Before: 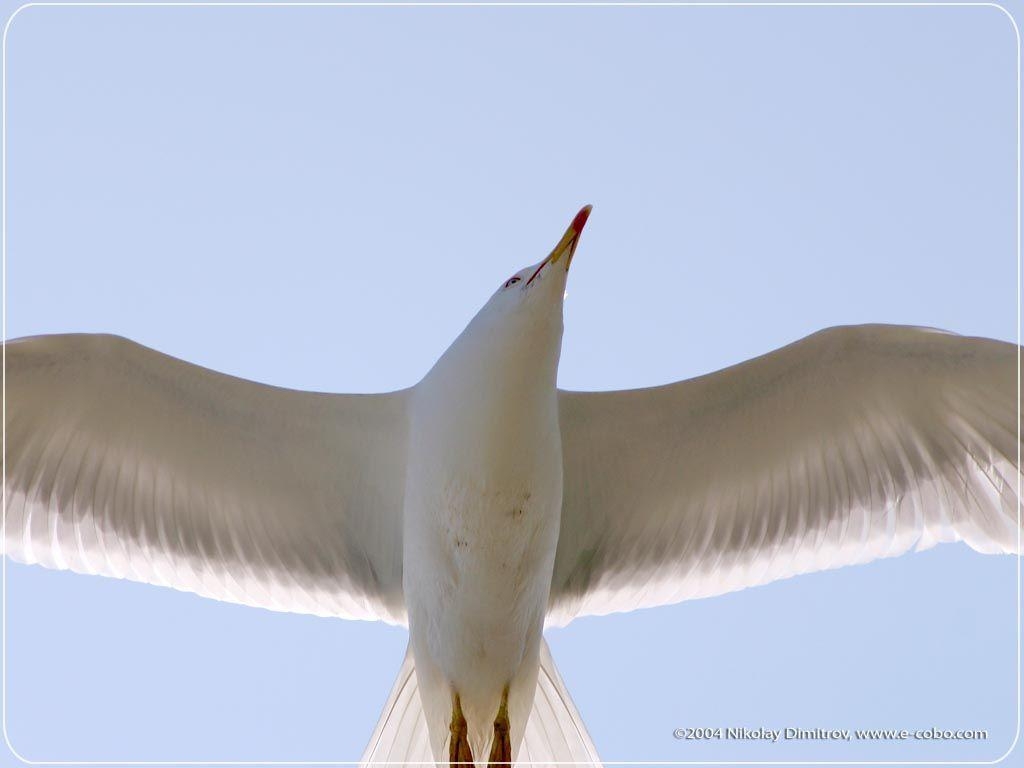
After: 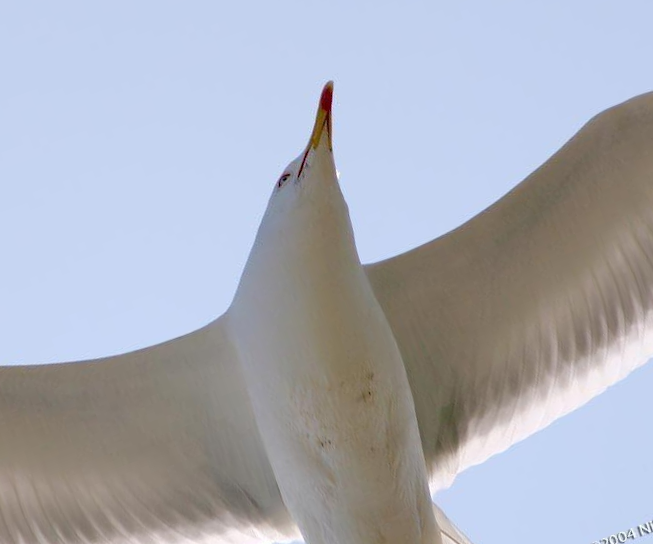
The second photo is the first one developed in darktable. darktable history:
crop and rotate: angle 19.94°, left 6.744%, right 4.305%, bottom 1.105%
